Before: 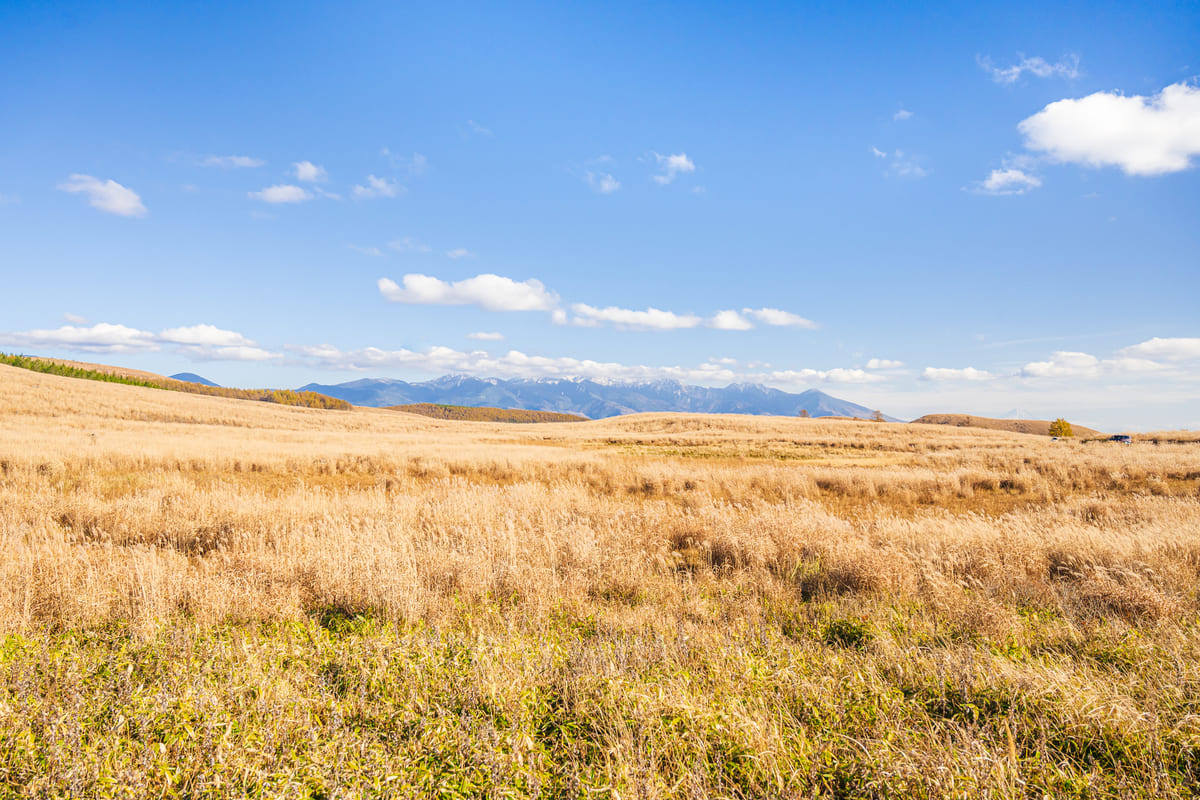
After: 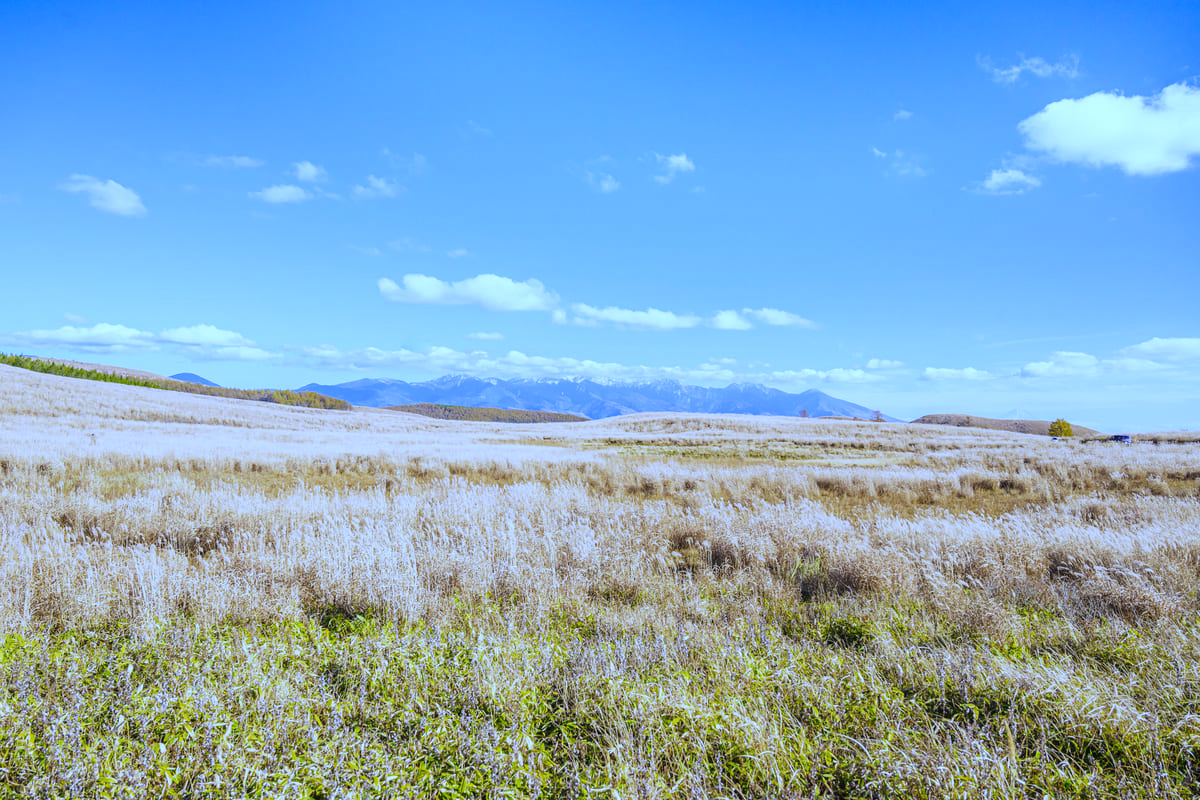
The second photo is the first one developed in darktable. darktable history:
white balance: red 0.766, blue 1.537
levels: mode automatic, gray 50.8%
